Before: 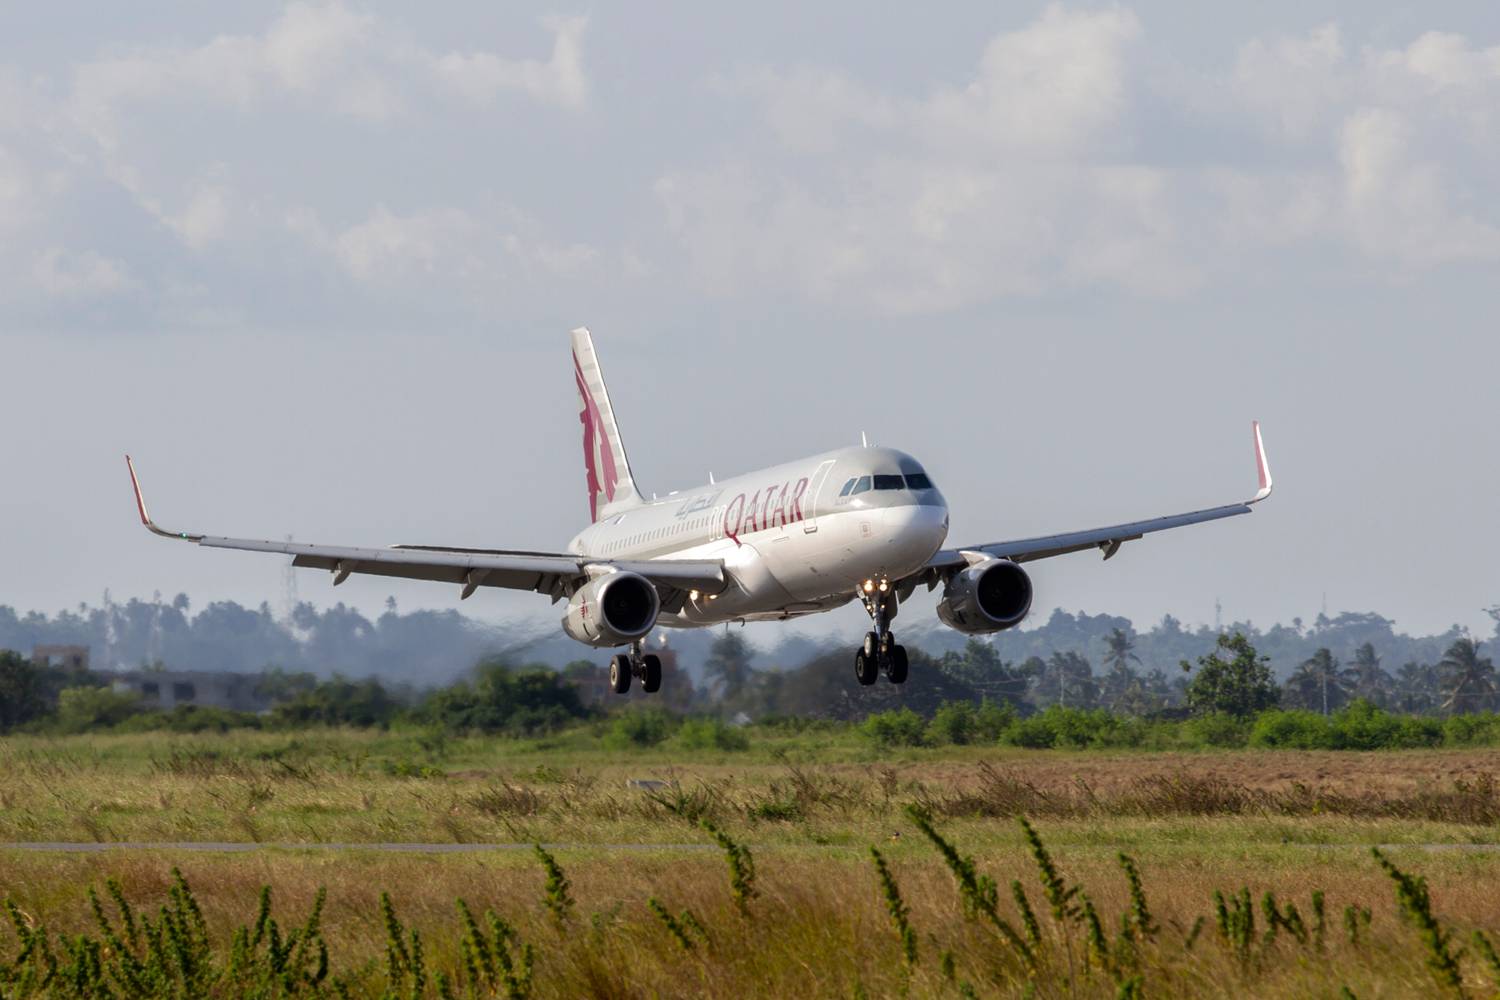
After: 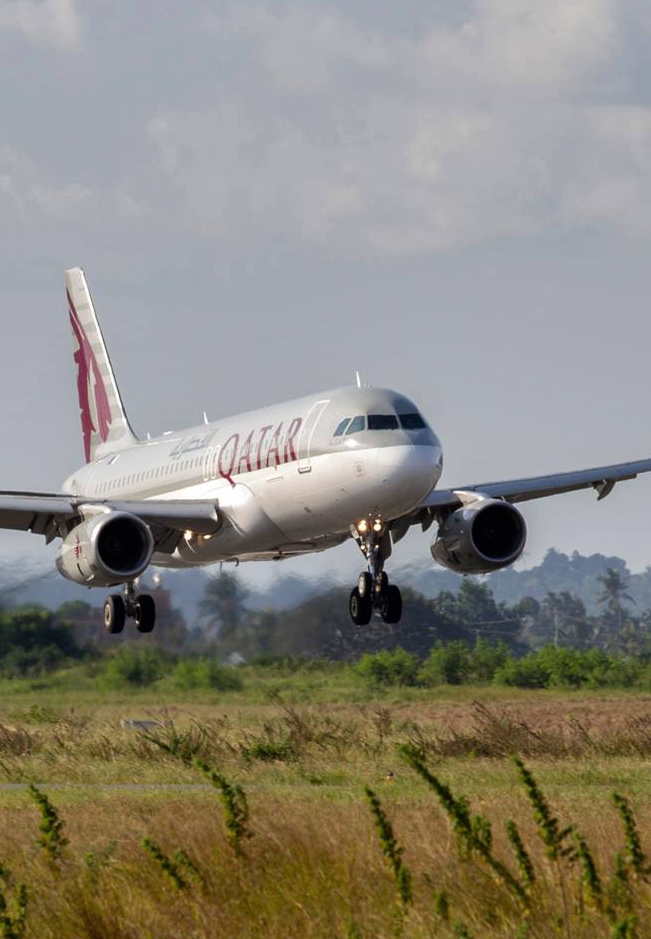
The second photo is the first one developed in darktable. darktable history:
crop: left 33.757%, top 6.042%, right 22.788%
shadows and highlights: soften with gaussian
